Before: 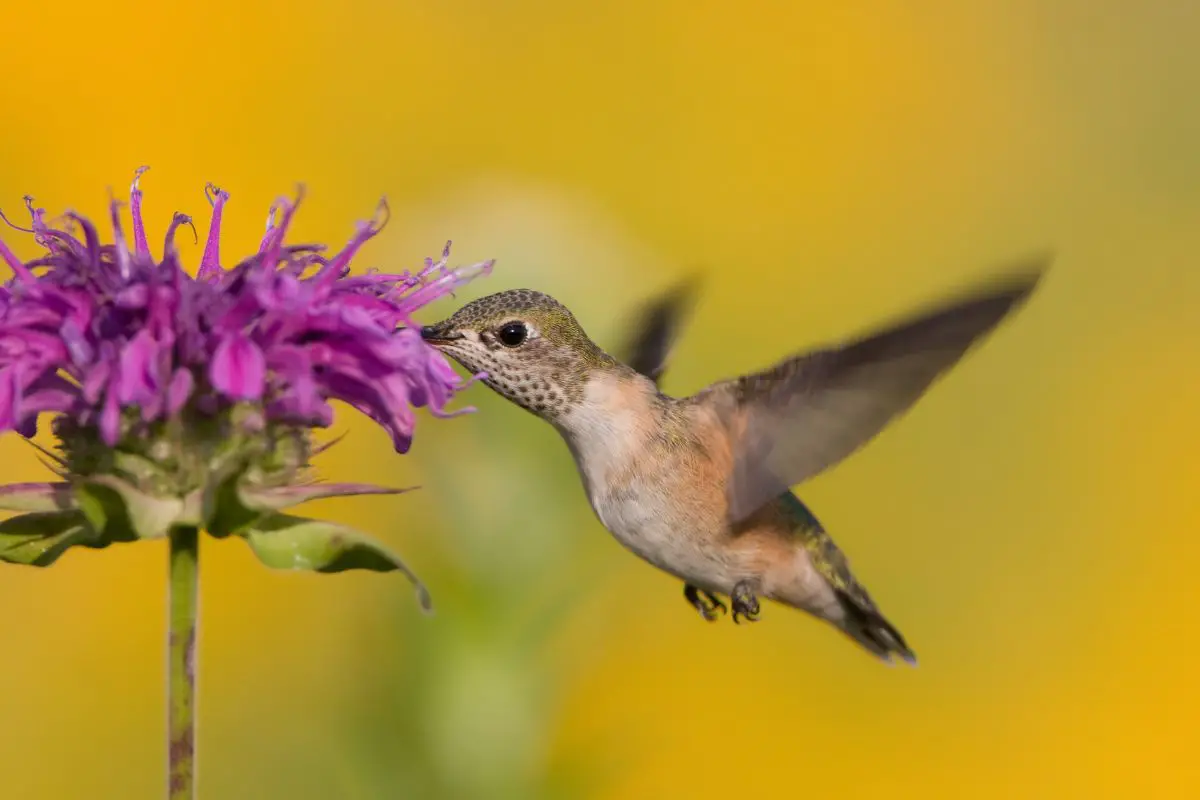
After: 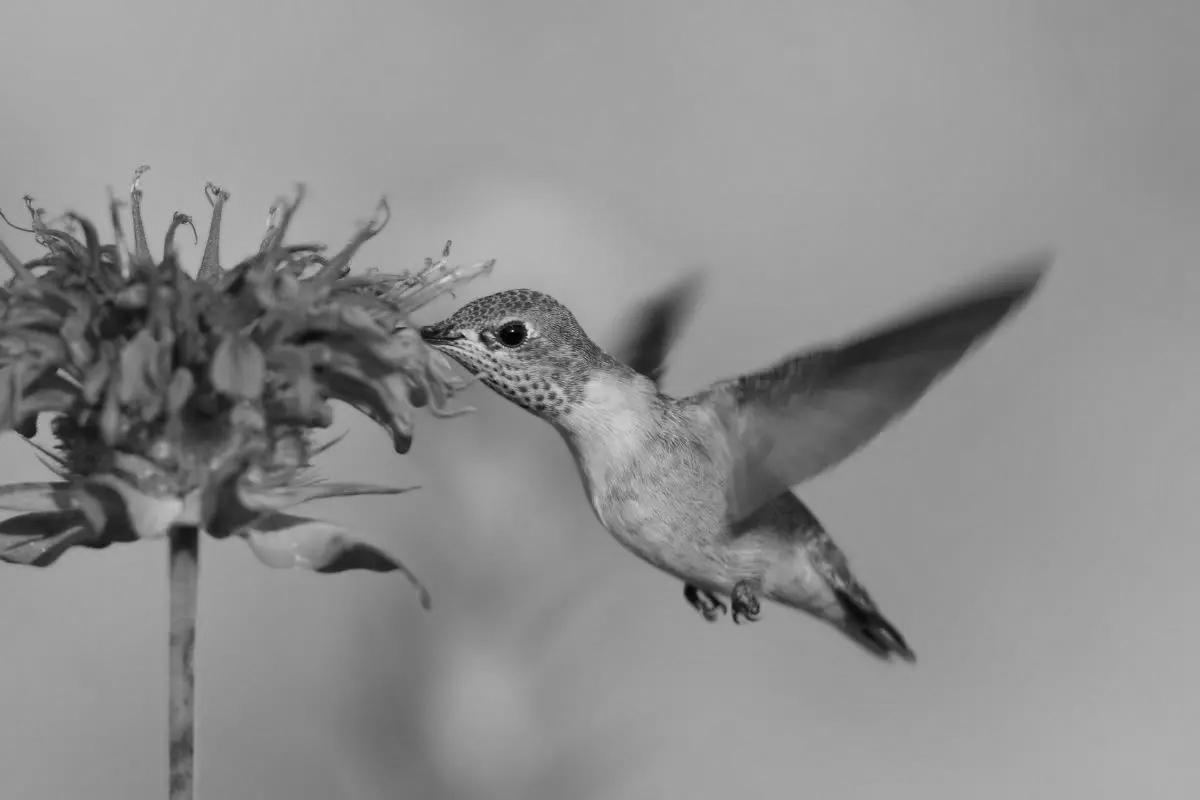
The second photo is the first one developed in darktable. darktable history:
exposure: exposure -0.021 EV, compensate highlight preservation false
rgb levels: mode RGB, independent channels, levels [[0, 0.5, 1], [0, 0.521, 1], [0, 0.536, 1]]
monochrome: on, module defaults
